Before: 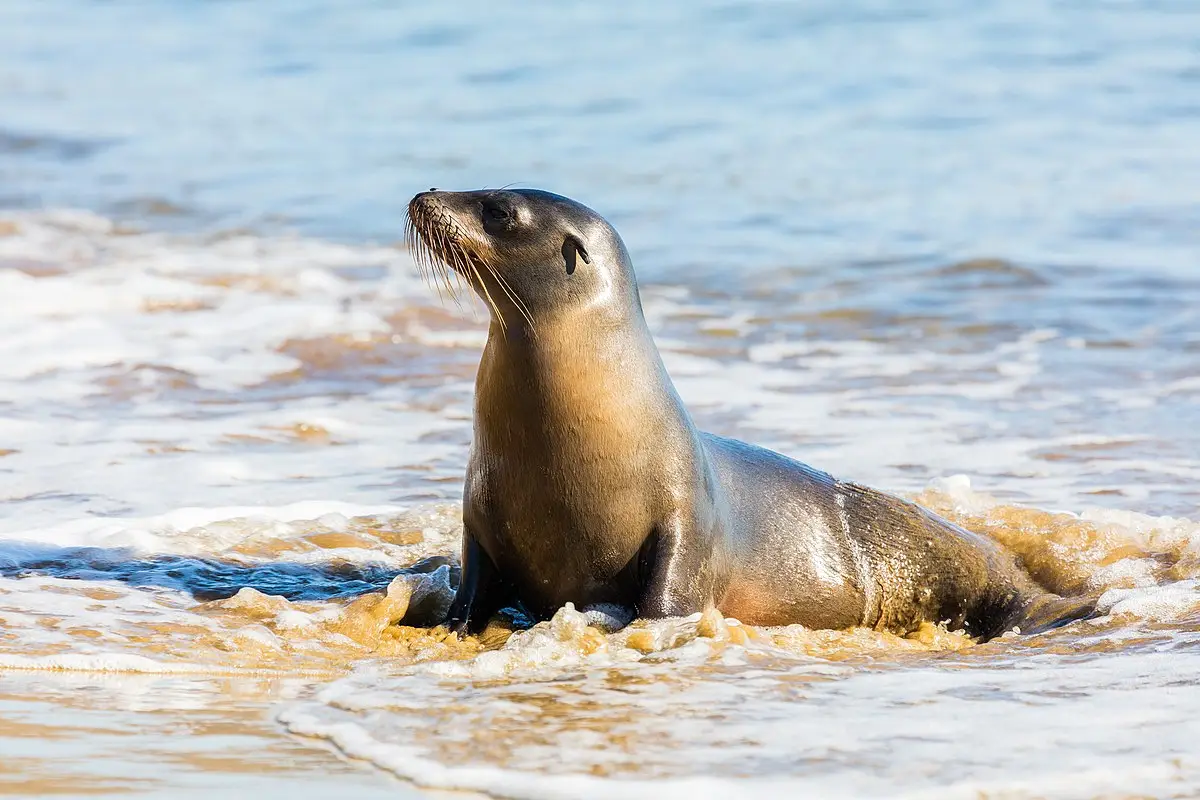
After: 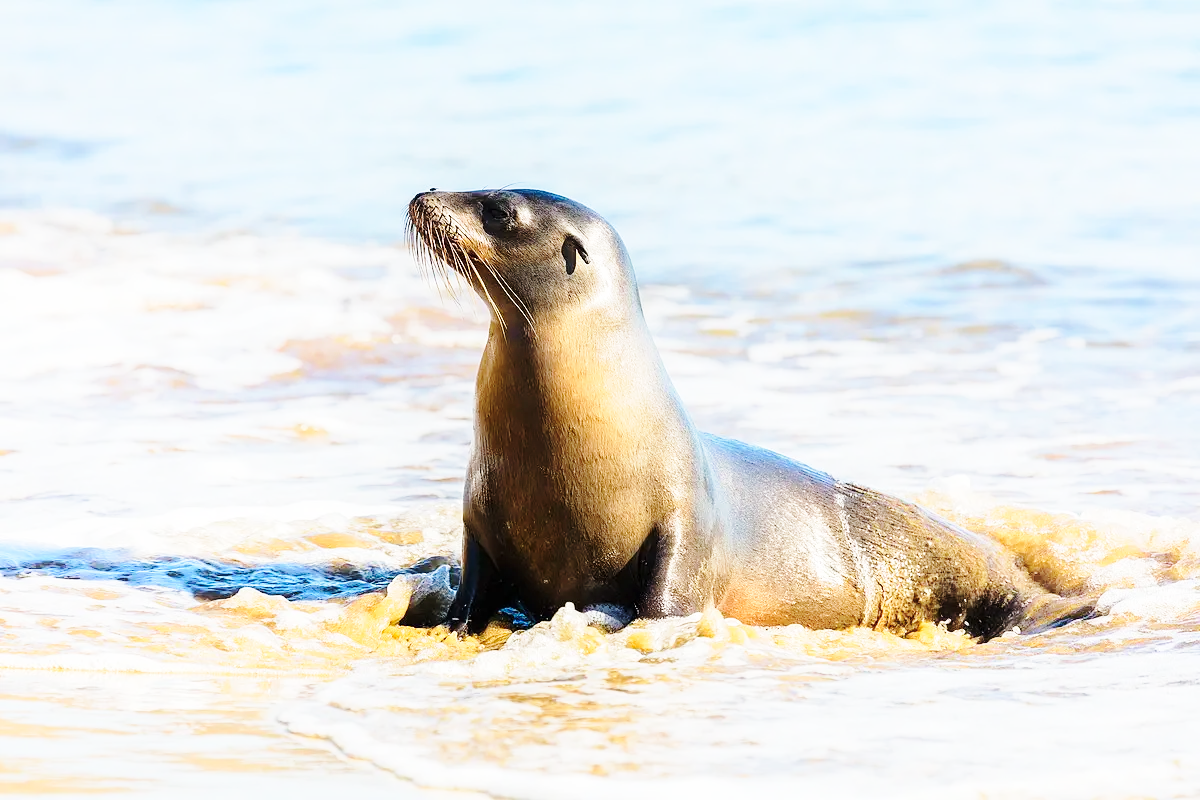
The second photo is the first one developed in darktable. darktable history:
shadows and highlights: shadows -70, highlights 35, soften with gaussian
base curve: curves: ch0 [(0, 0) (0.028, 0.03) (0.121, 0.232) (0.46, 0.748) (0.859, 0.968) (1, 1)], preserve colors none
